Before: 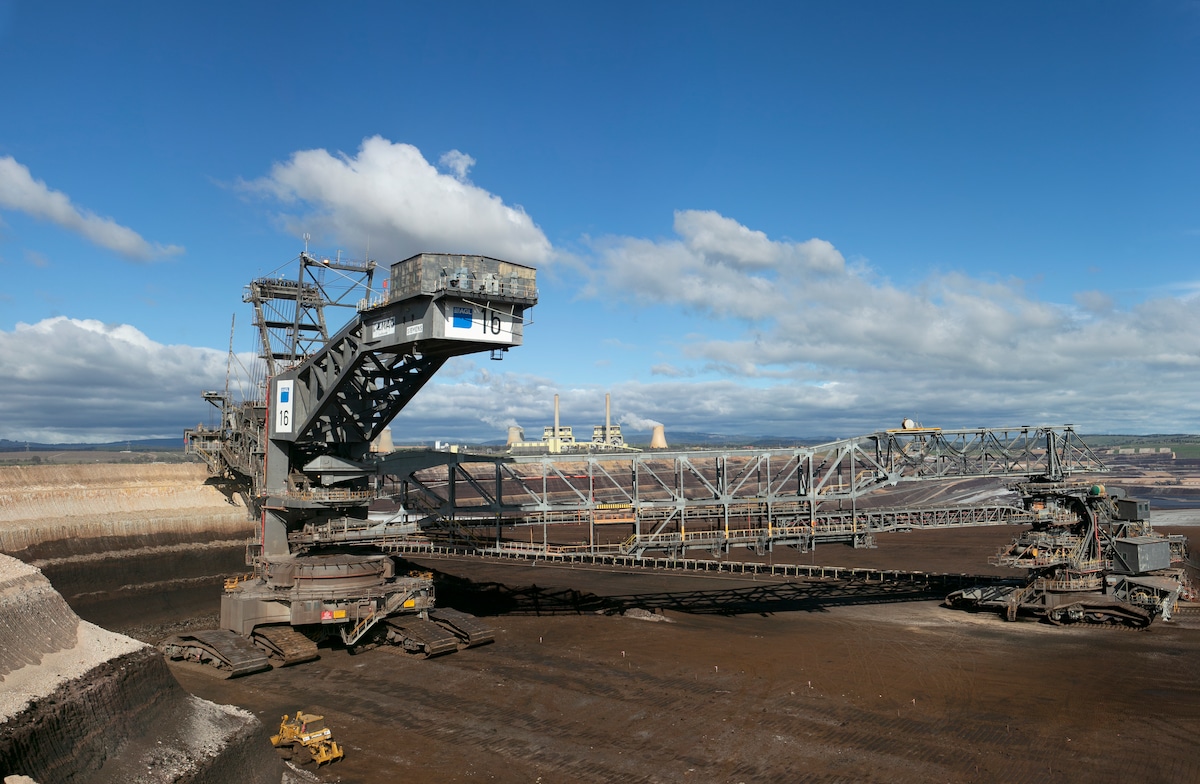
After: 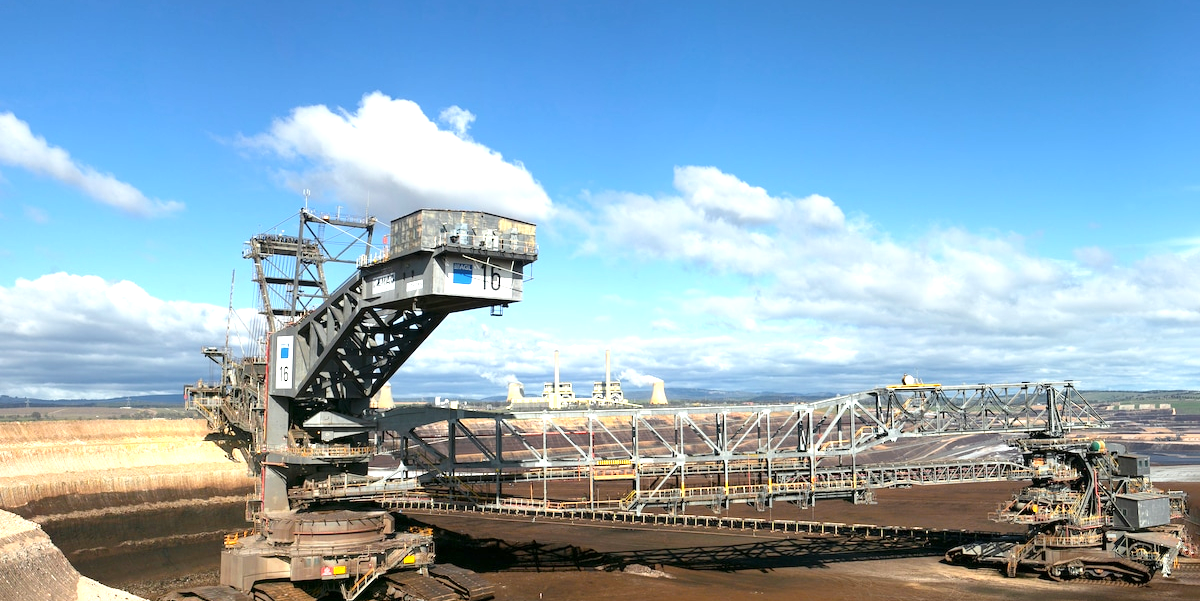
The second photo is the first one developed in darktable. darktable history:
color zones: curves: ch0 [(0.224, 0.526) (0.75, 0.5)]; ch1 [(0.055, 0.526) (0.224, 0.761) (0.377, 0.526) (0.75, 0.5)]
crop: top 5.667%, bottom 17.637%
contrast brightness saturation: saturation -0.05
exposure: exposure 1 EV, compensate highlight preservation false
